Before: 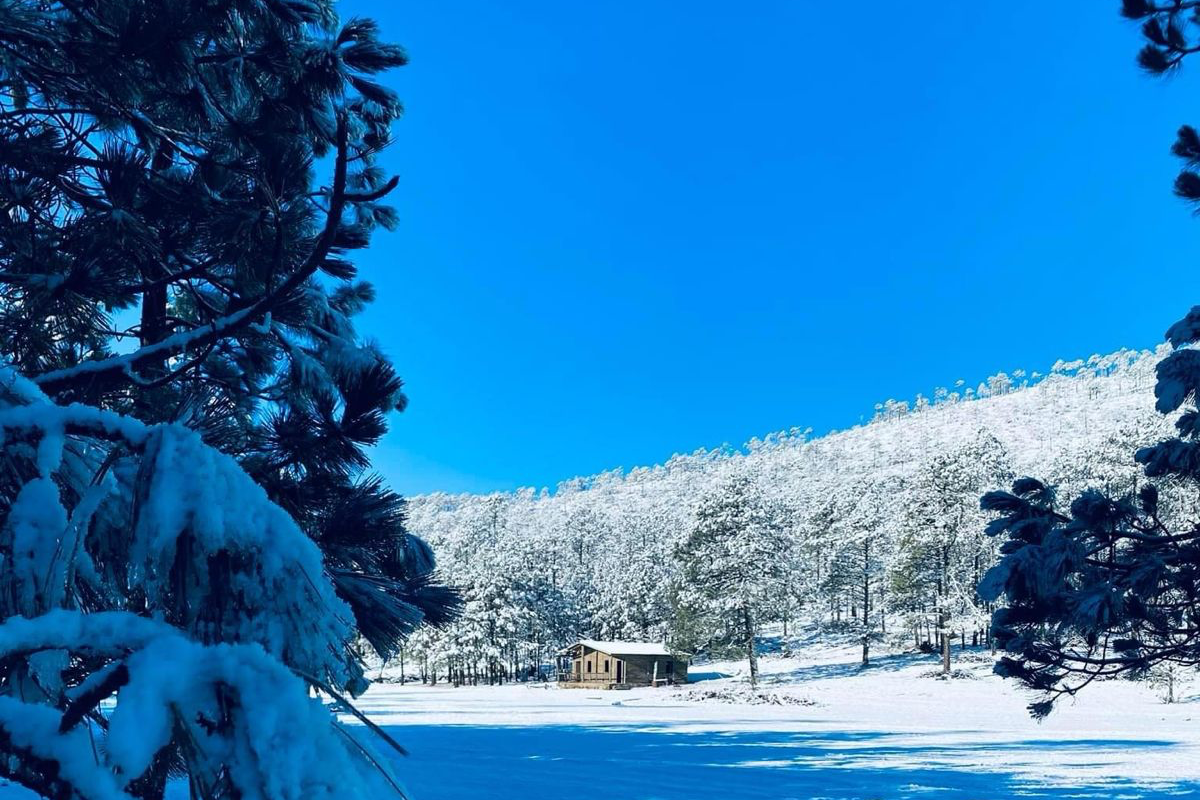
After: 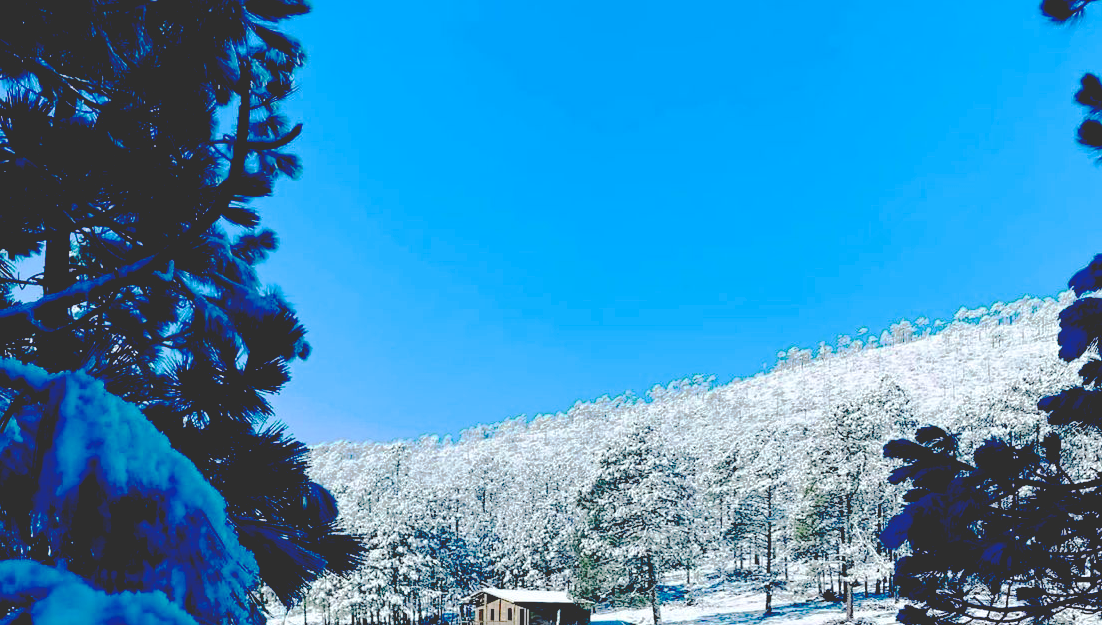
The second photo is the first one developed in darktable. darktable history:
crop: left 8.093%, top 6.564%, bottom 15.253%
base curve: curves: ch0 [(0.065, 0.026) (0.236, 0.358) (0.53, 0.546) (0.777, 0.841) (0.924, 0.992)], preserve colors none
